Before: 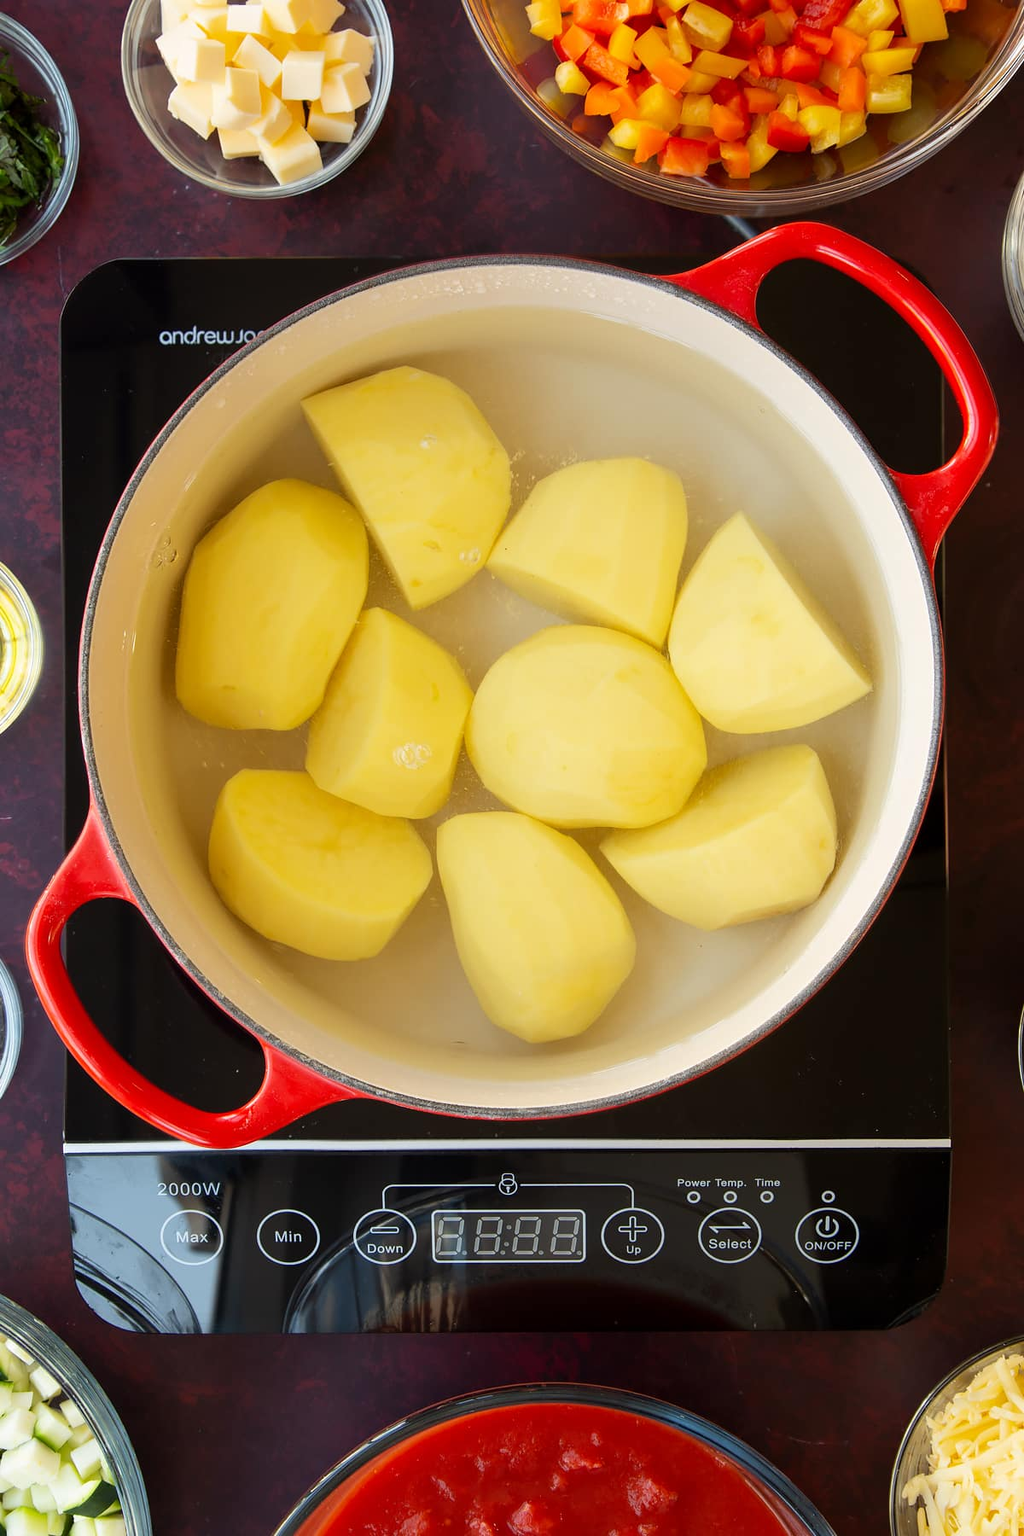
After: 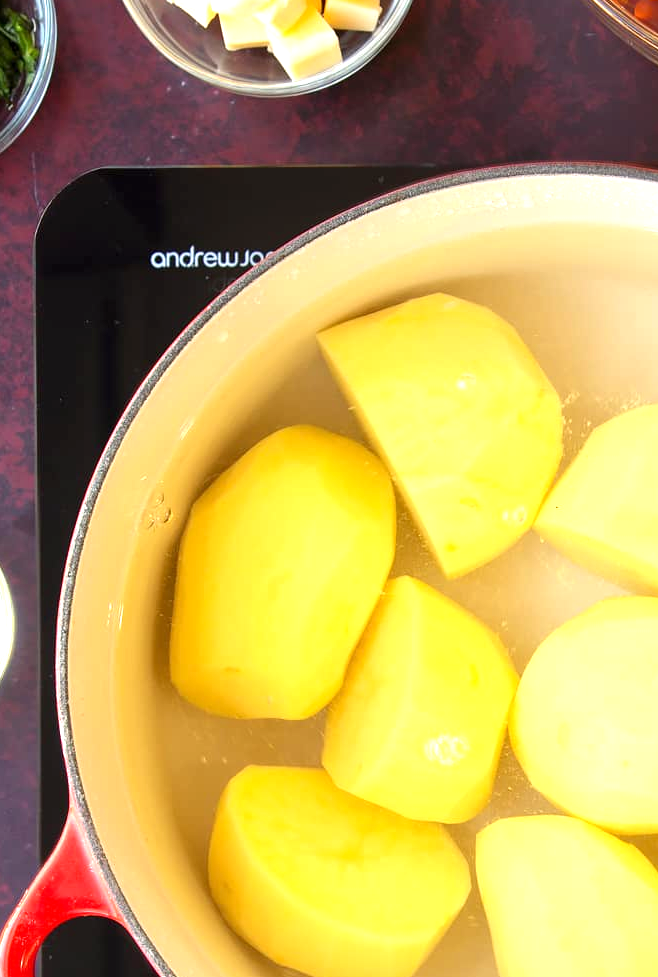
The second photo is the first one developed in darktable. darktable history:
exposure: black level correction 0, exposure 0.936 EV, compensate highlight preservation false
crop and rotate: left 3.053%, top 7.558%, right 42.094%, bottom 38.136%
